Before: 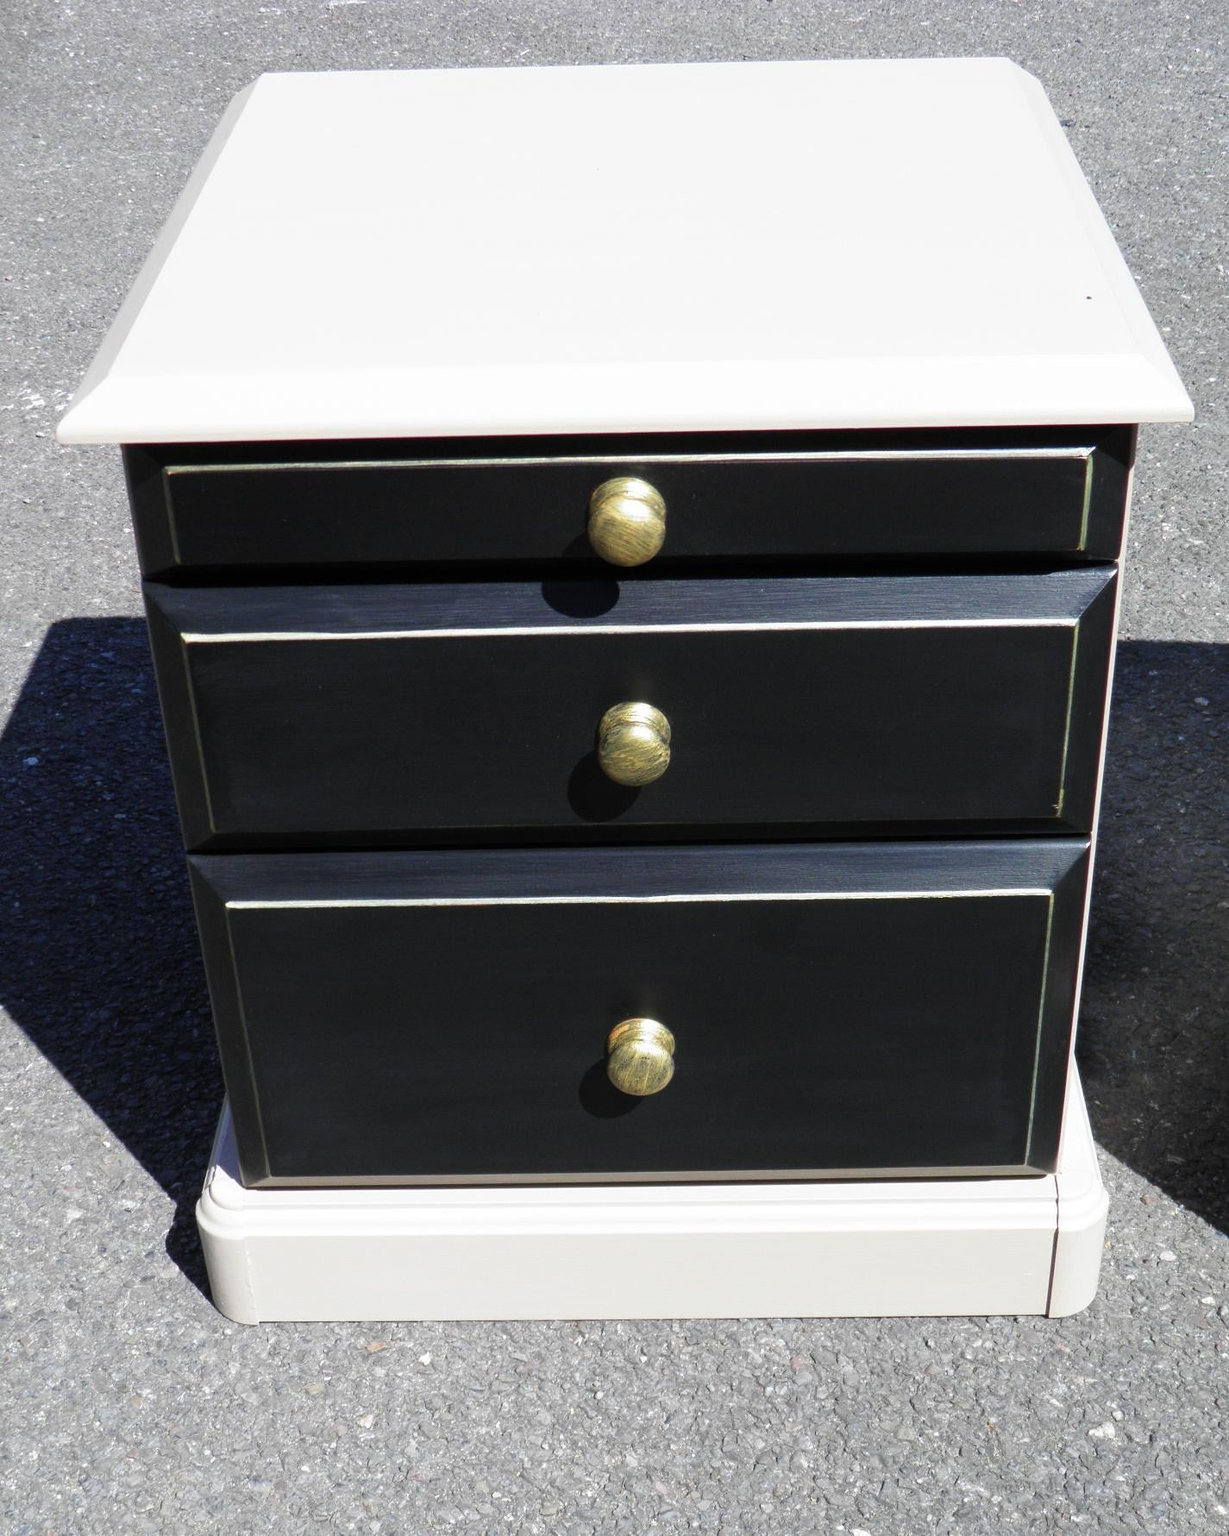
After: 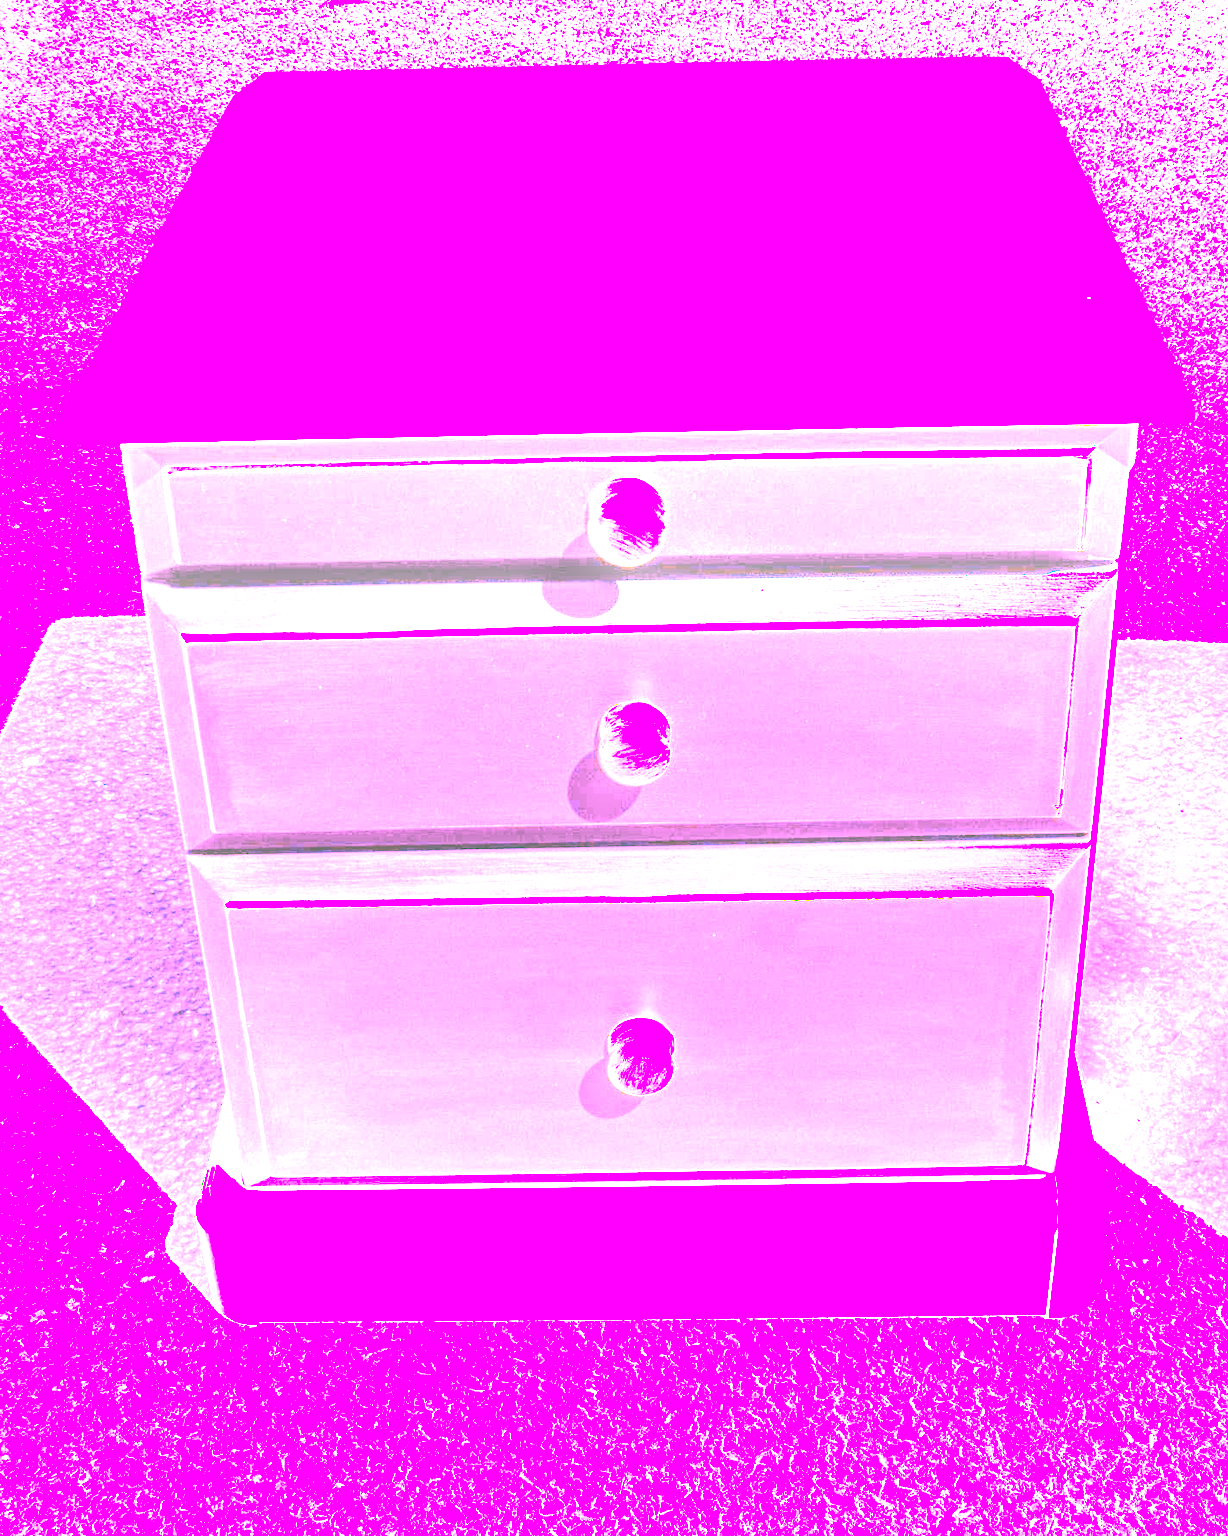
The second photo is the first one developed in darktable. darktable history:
local contrast: on, module defaults
white balance: red 8, blue 8
exposure: black level correction 0, exposure 0.5 EV, compensate highlight preservation false
